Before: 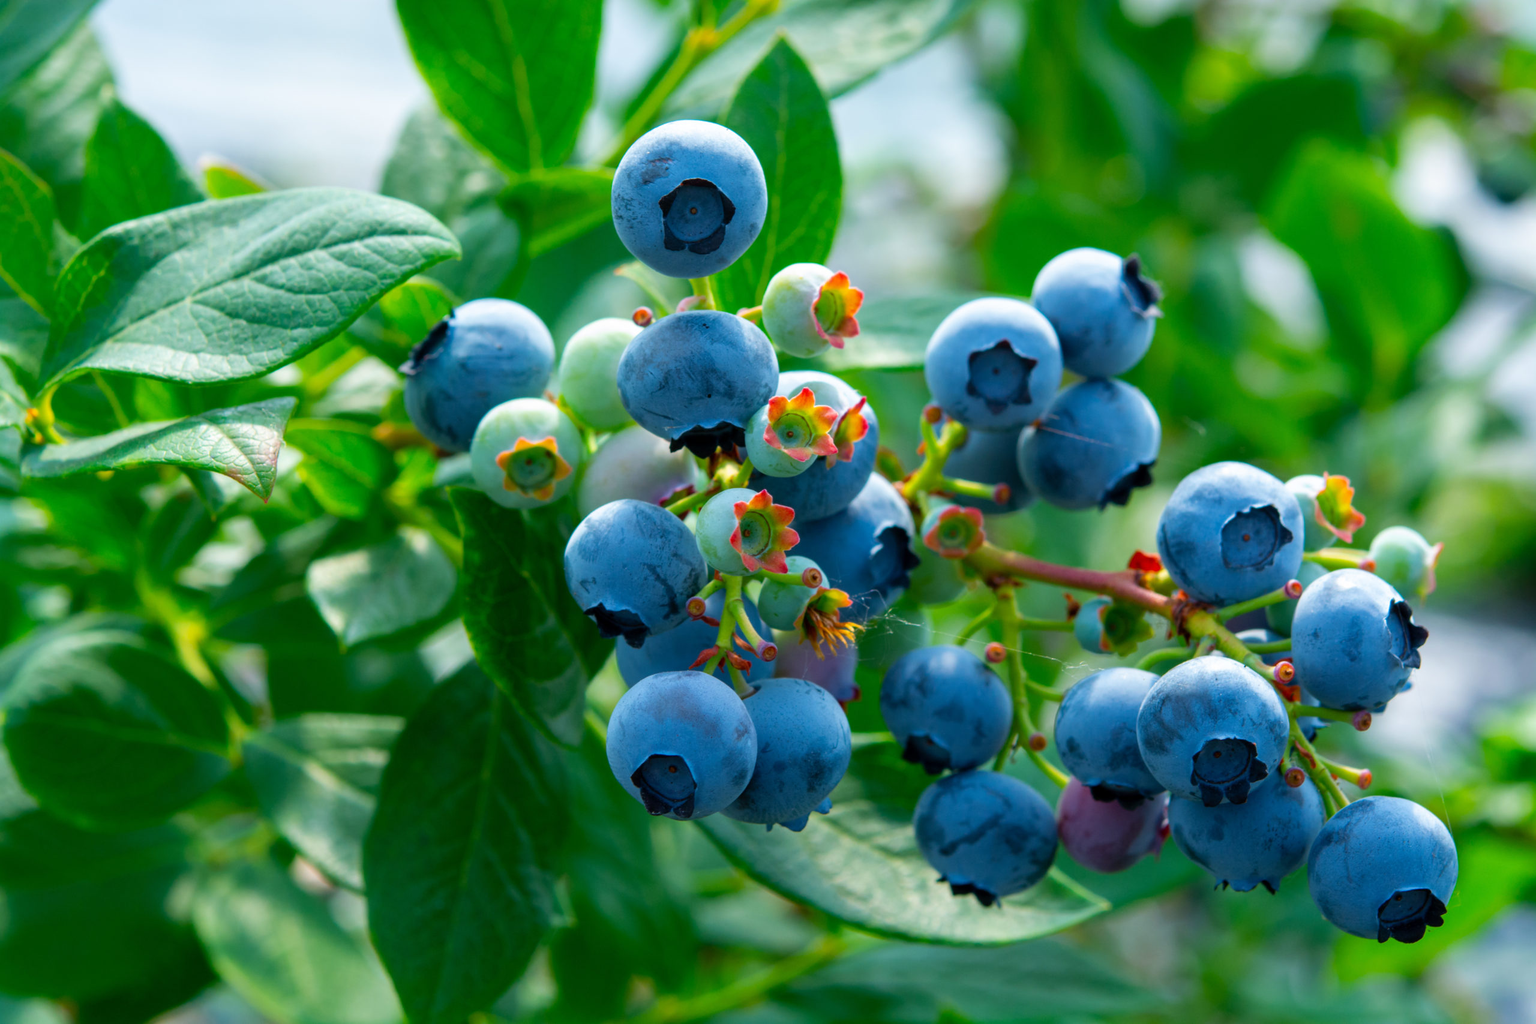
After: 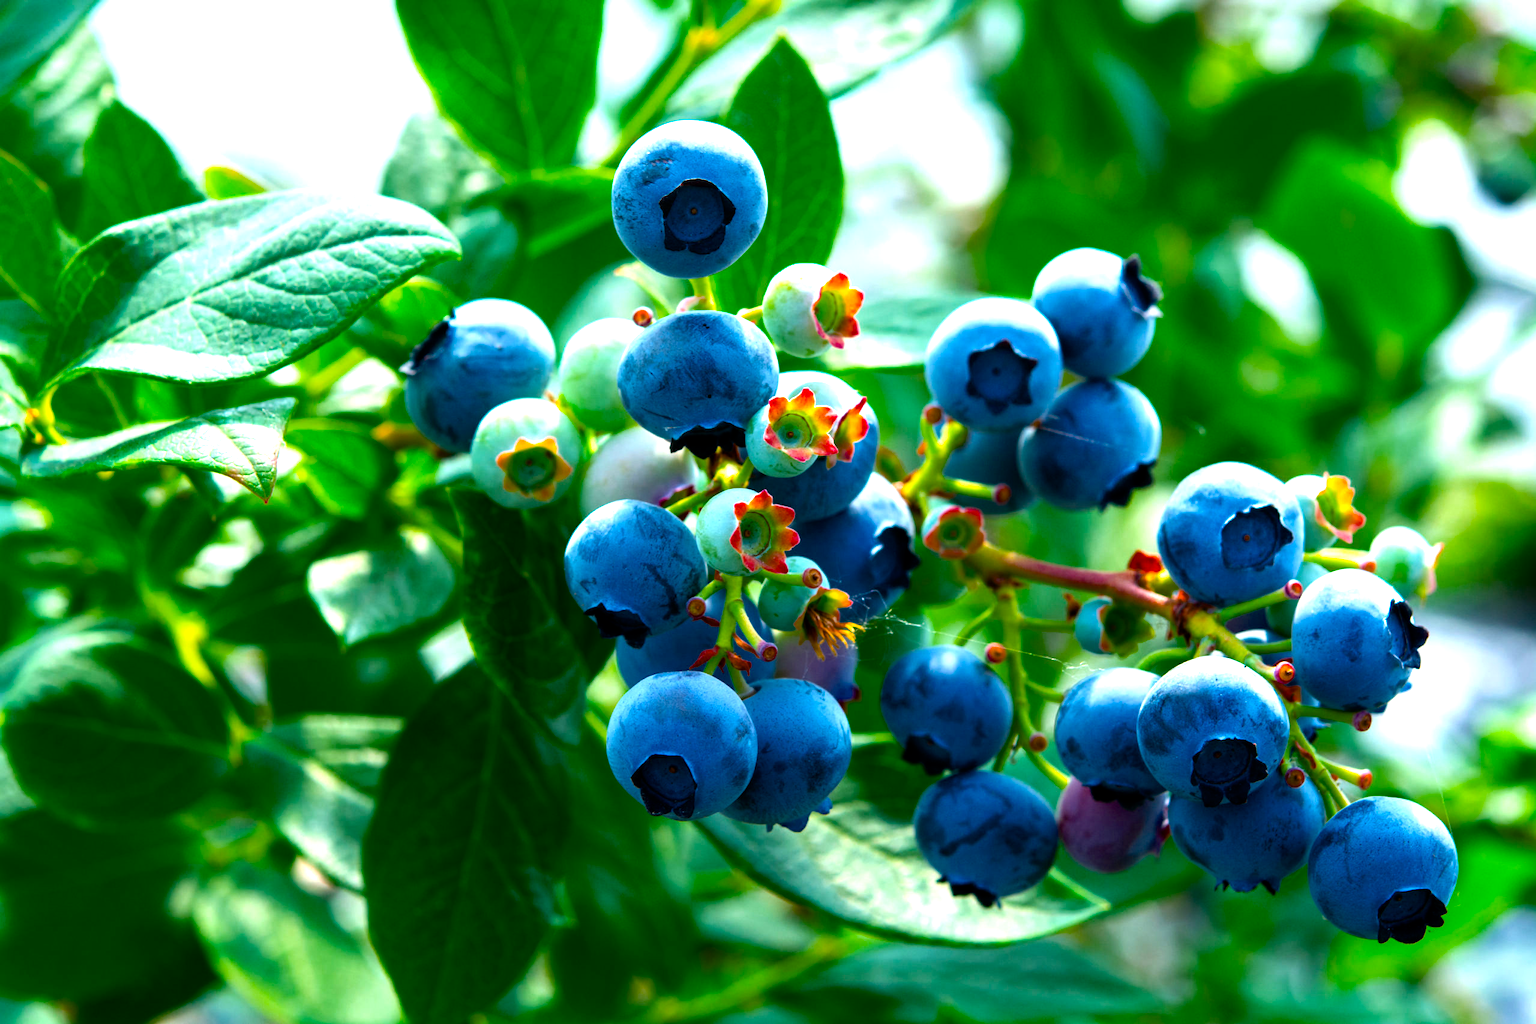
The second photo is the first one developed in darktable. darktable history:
color balance rgb: perceptual saturation grading › global saturation 19.471%, perceptual brilliance grading › global brilliance 14.6%, perceptual brilliance grading › shadows -35.366%, global vibrance 9.157%, contrast 14.819%, saturation formula JzAzBz (2021)
exposure: black level correction 0.001, exposure 0.5 EV, compensate highlight preservation false
